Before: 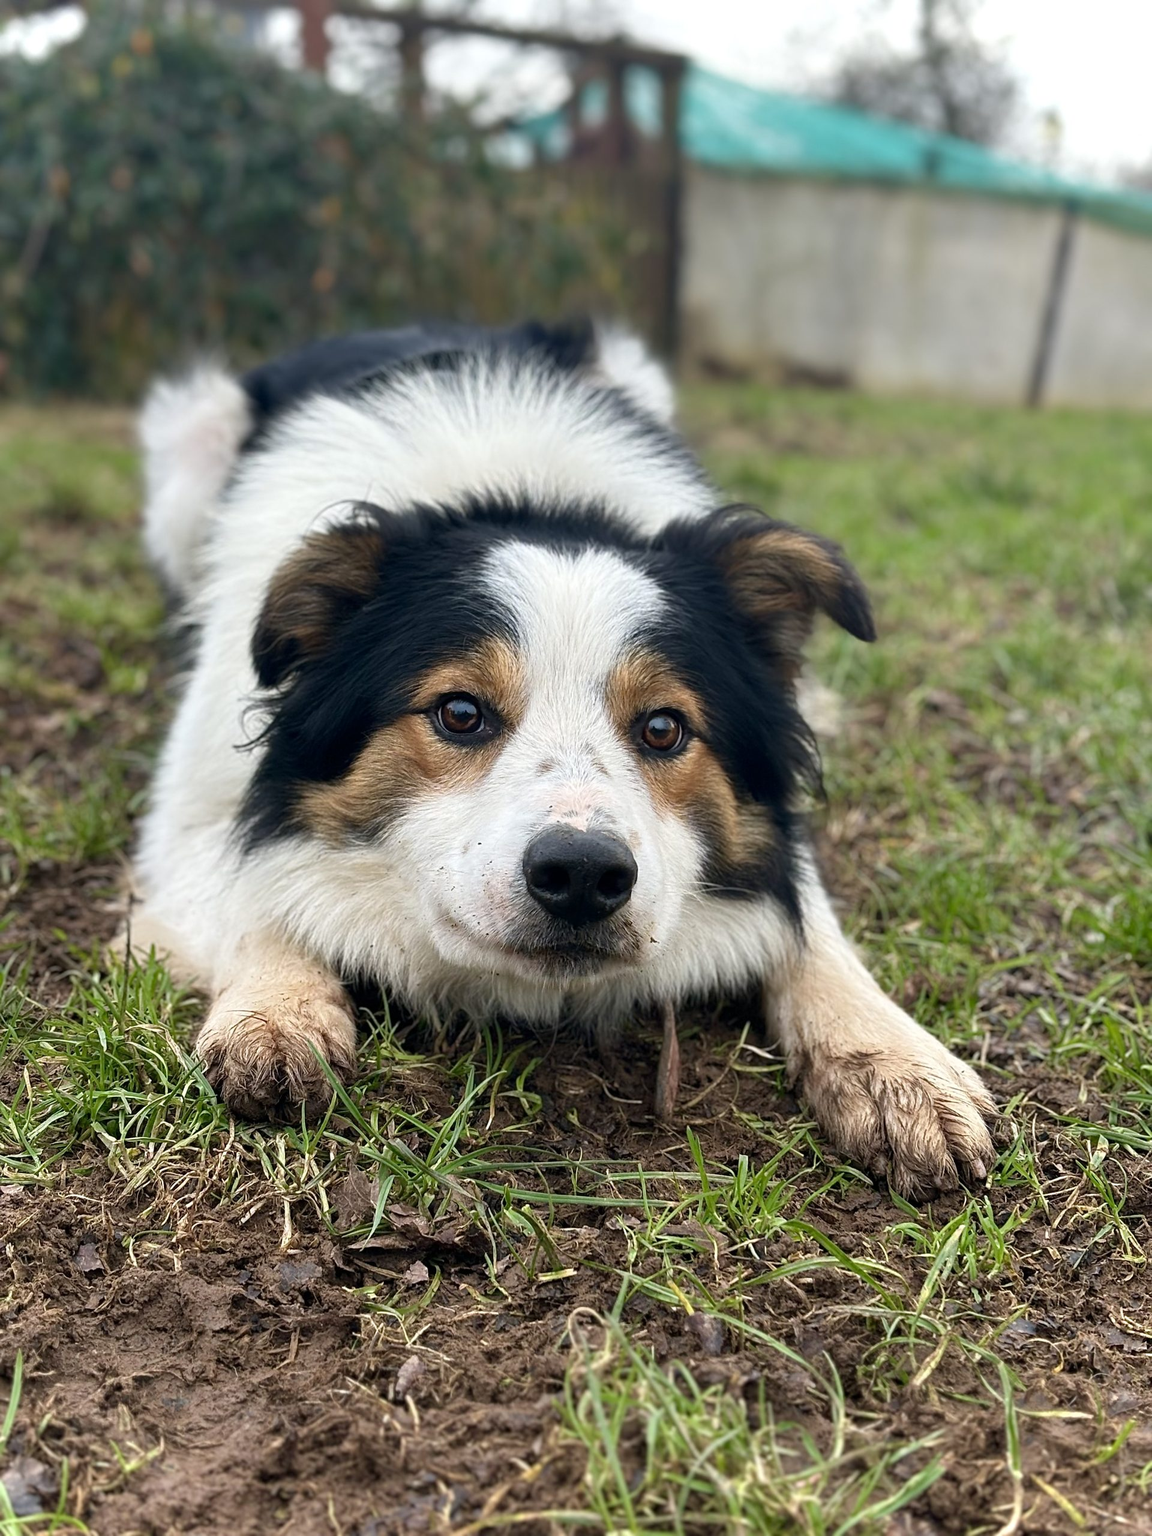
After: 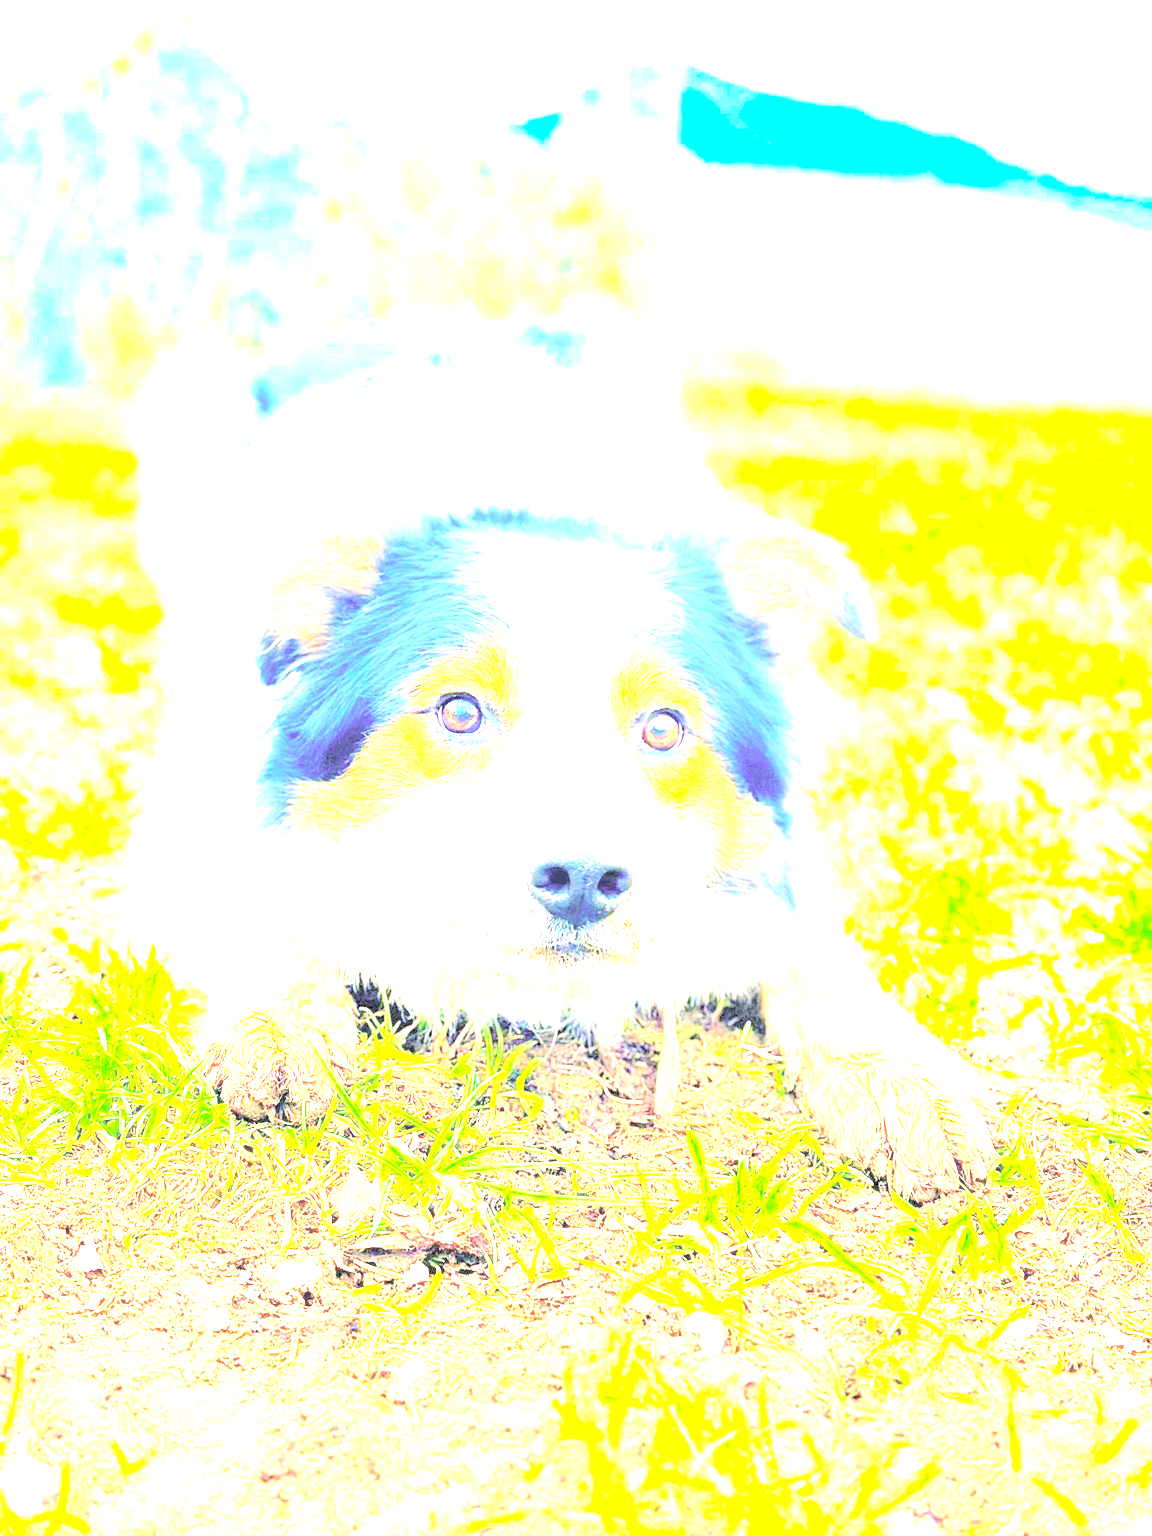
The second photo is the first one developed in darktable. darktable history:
contrast brightness saturation: brightness 1
exposure: exposure 3 EV
